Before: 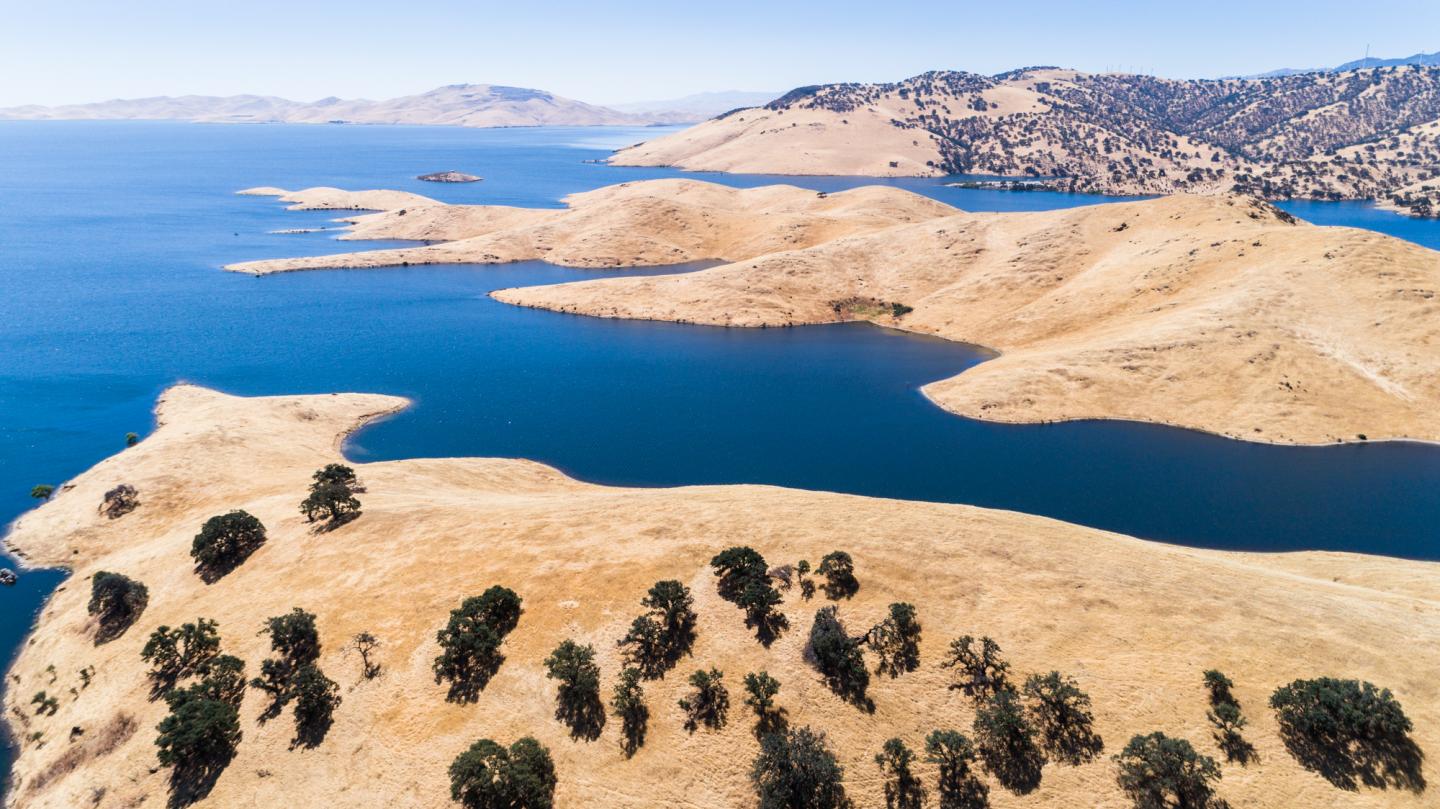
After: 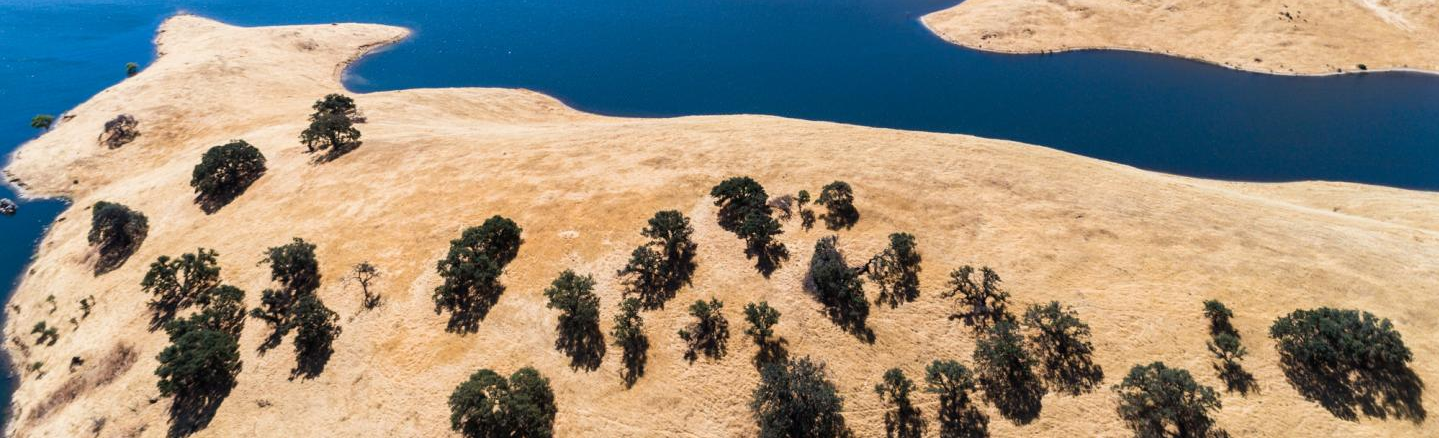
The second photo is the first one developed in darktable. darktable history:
crop and rotate: top 45.764%, right 0.021%
